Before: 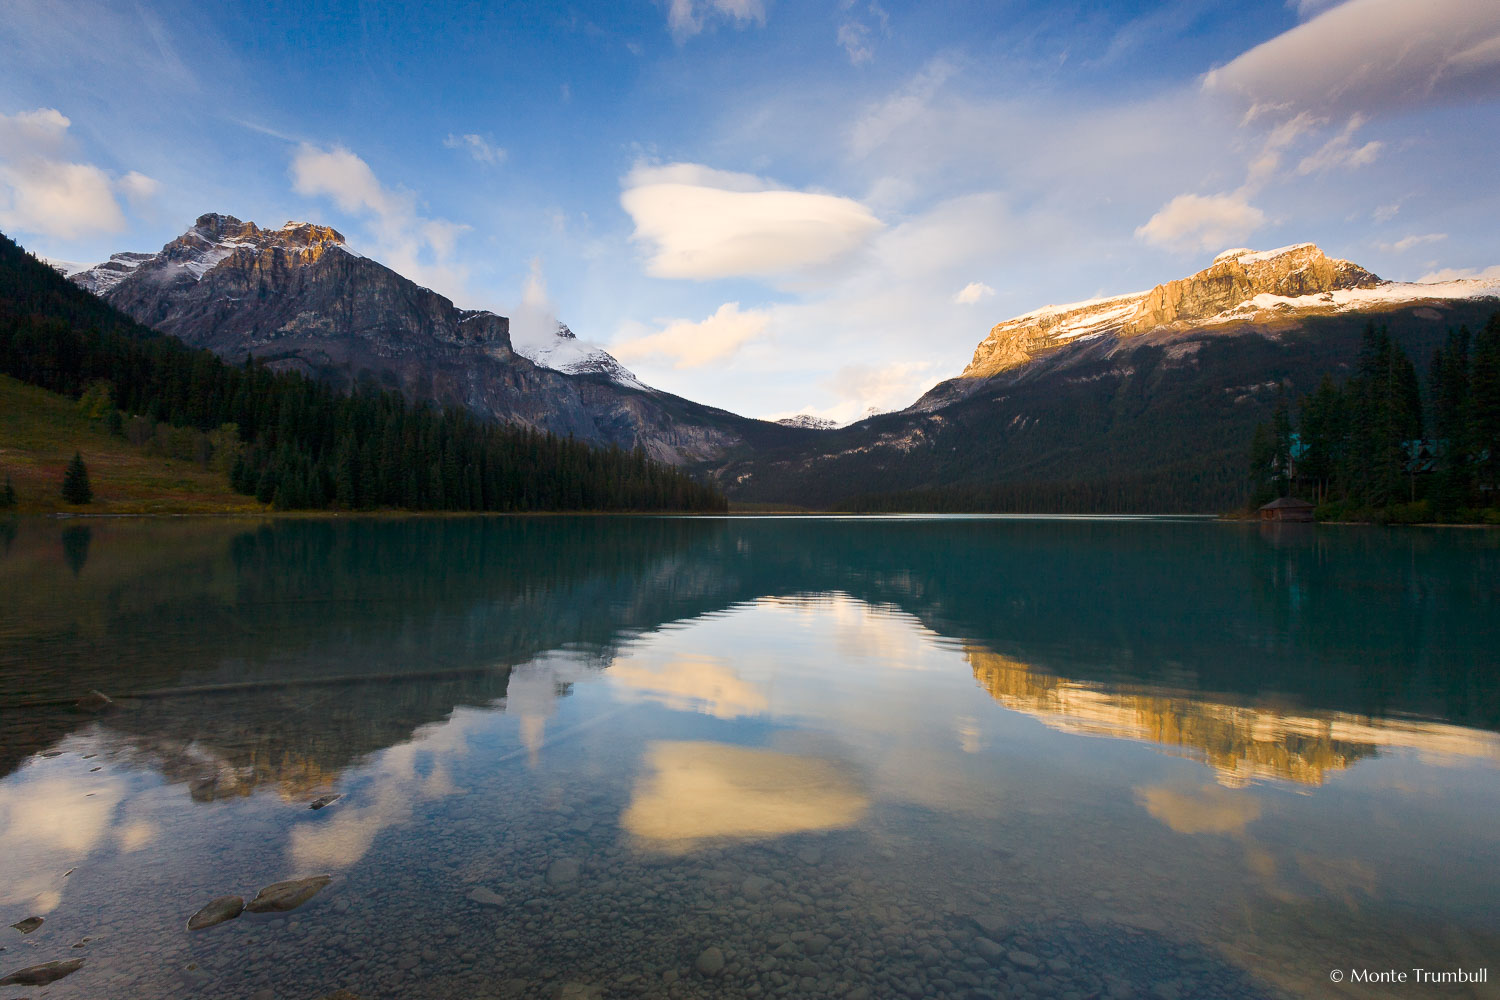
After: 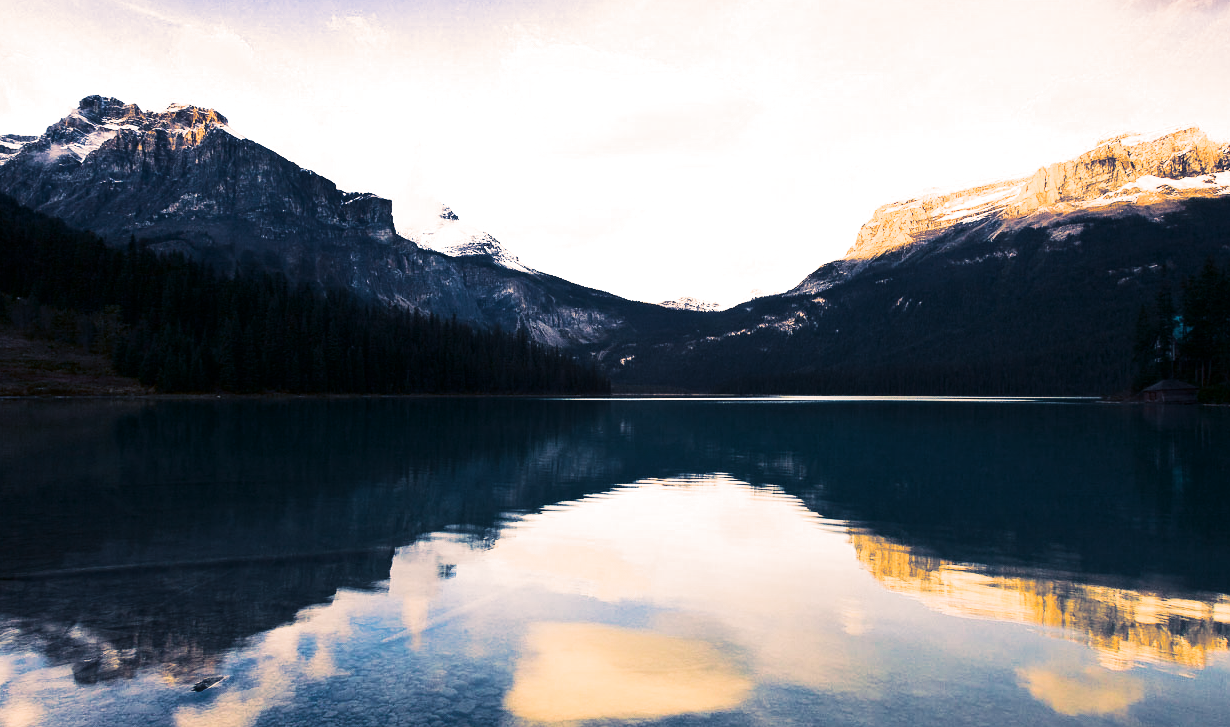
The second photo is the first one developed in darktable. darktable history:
crop: left 7.856%, top 11.836%, right 10.12%, bottom 15.387%
split-toning: shadows › hue 226.8°, shadows › saturation 0.56, highlights › hue 28.8°, balance -40, compress 0%
exposure: exposure 0.426 EV, compensate highlight preservation false
contrast brightness saturation: contrast 0.4, brightness 0.05, saturation 0.25
